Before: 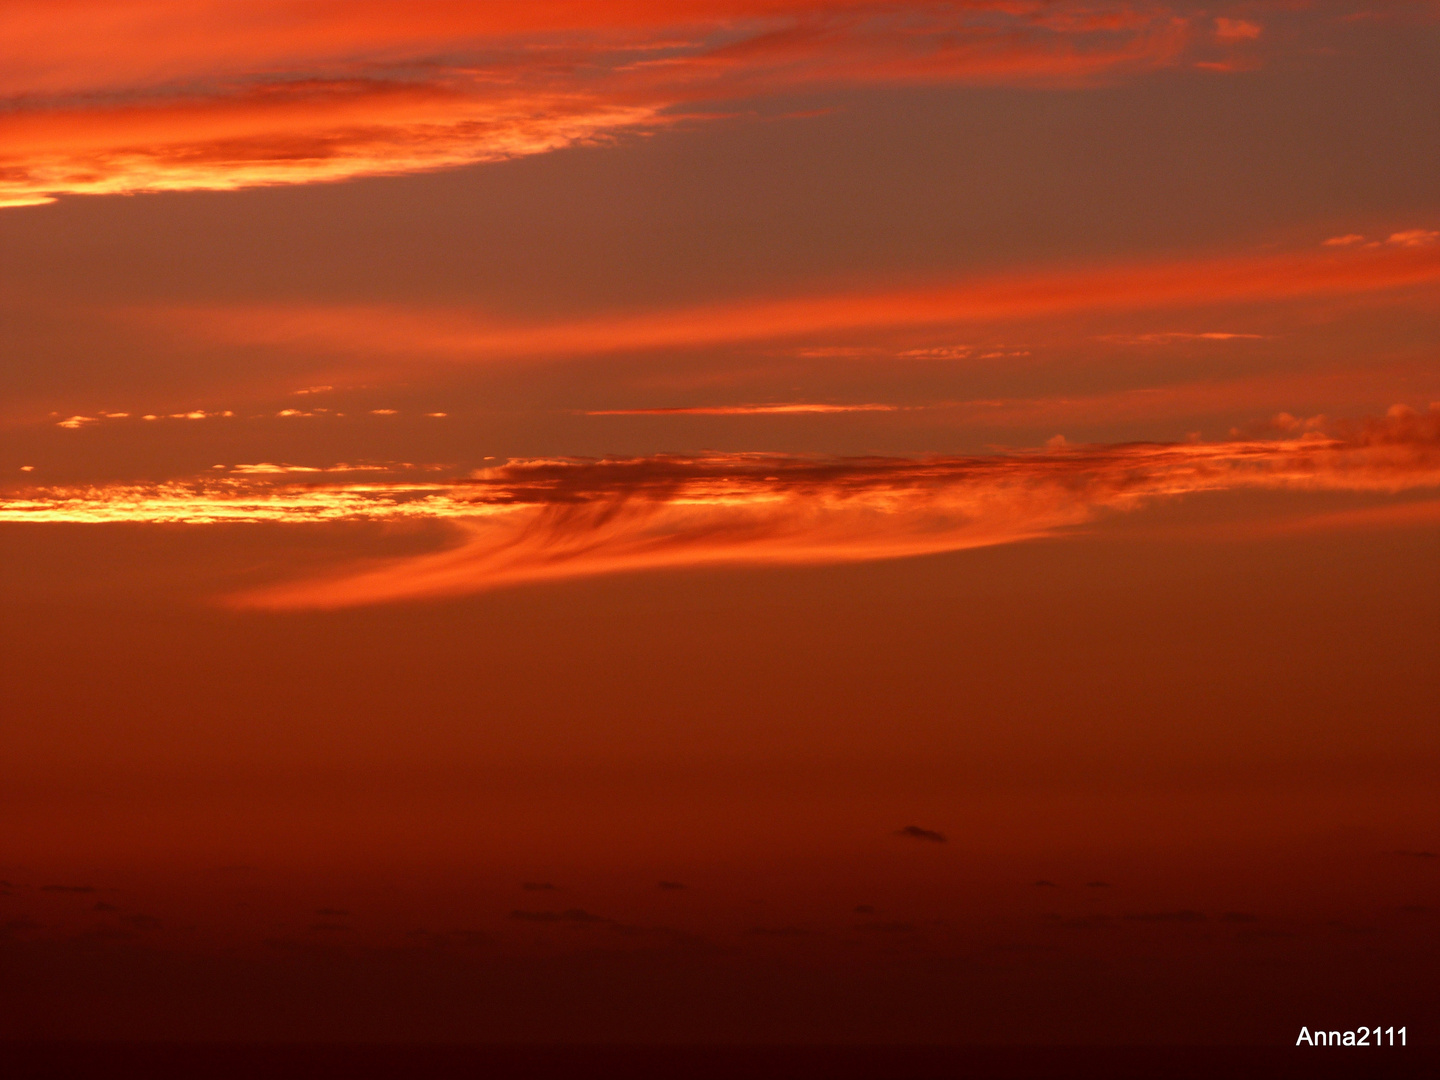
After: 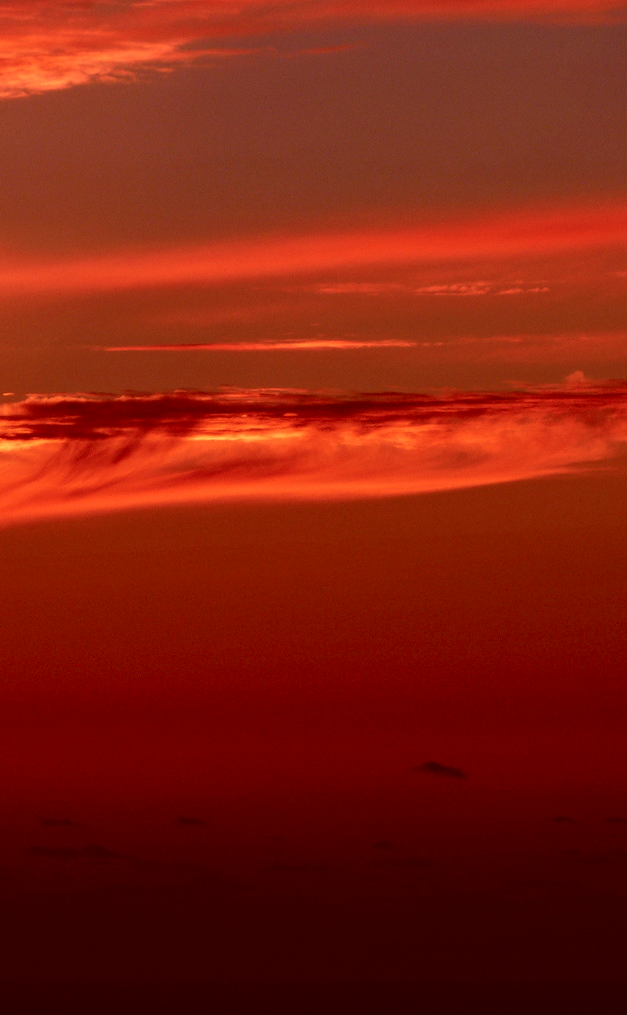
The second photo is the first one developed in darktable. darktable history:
crop: left 33.436%, top 5.998%, right 22.965%
tone curve: curves: ch0 [(0, 0.013) (0.175, 0.11) (0.337, 0.304) (0.498, 0.485) (0.78, 0.742) (0.993, 0.954)]; ch1 [(0, 0) (0.294, 0.184) (0.359, 0.34) (0.362, 0.35) (0.43, 0.41) (0.469, 0.463) (0.495, 0.502) (0.54, 0.563) (0.612, 0.641) (1, 1)]; ch2 [(0, 0) (0.44, 0.437) (0.495, 0.502) (0.524, 0.534) (0.557, 0.56) (0.634, 0.654) (0.728, 0.722) (1, 1)], color space Lab, independent channels, preserve colors none
local contrast: highlights 101%, shadows 102%, detail 120%, midtone range 0.2
